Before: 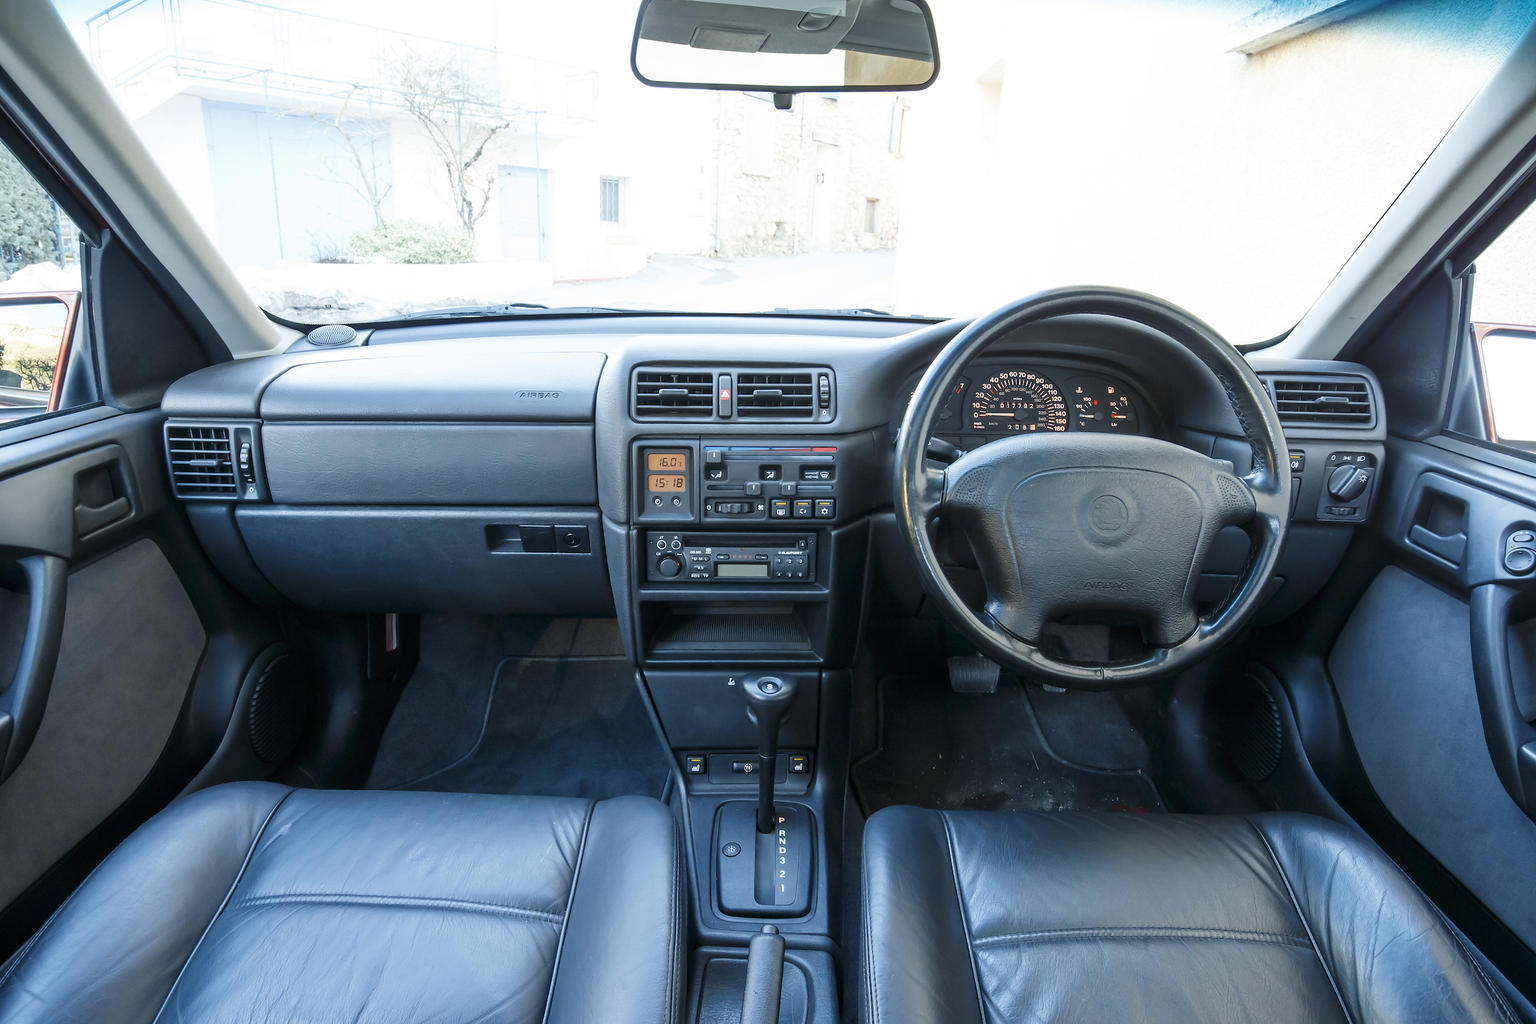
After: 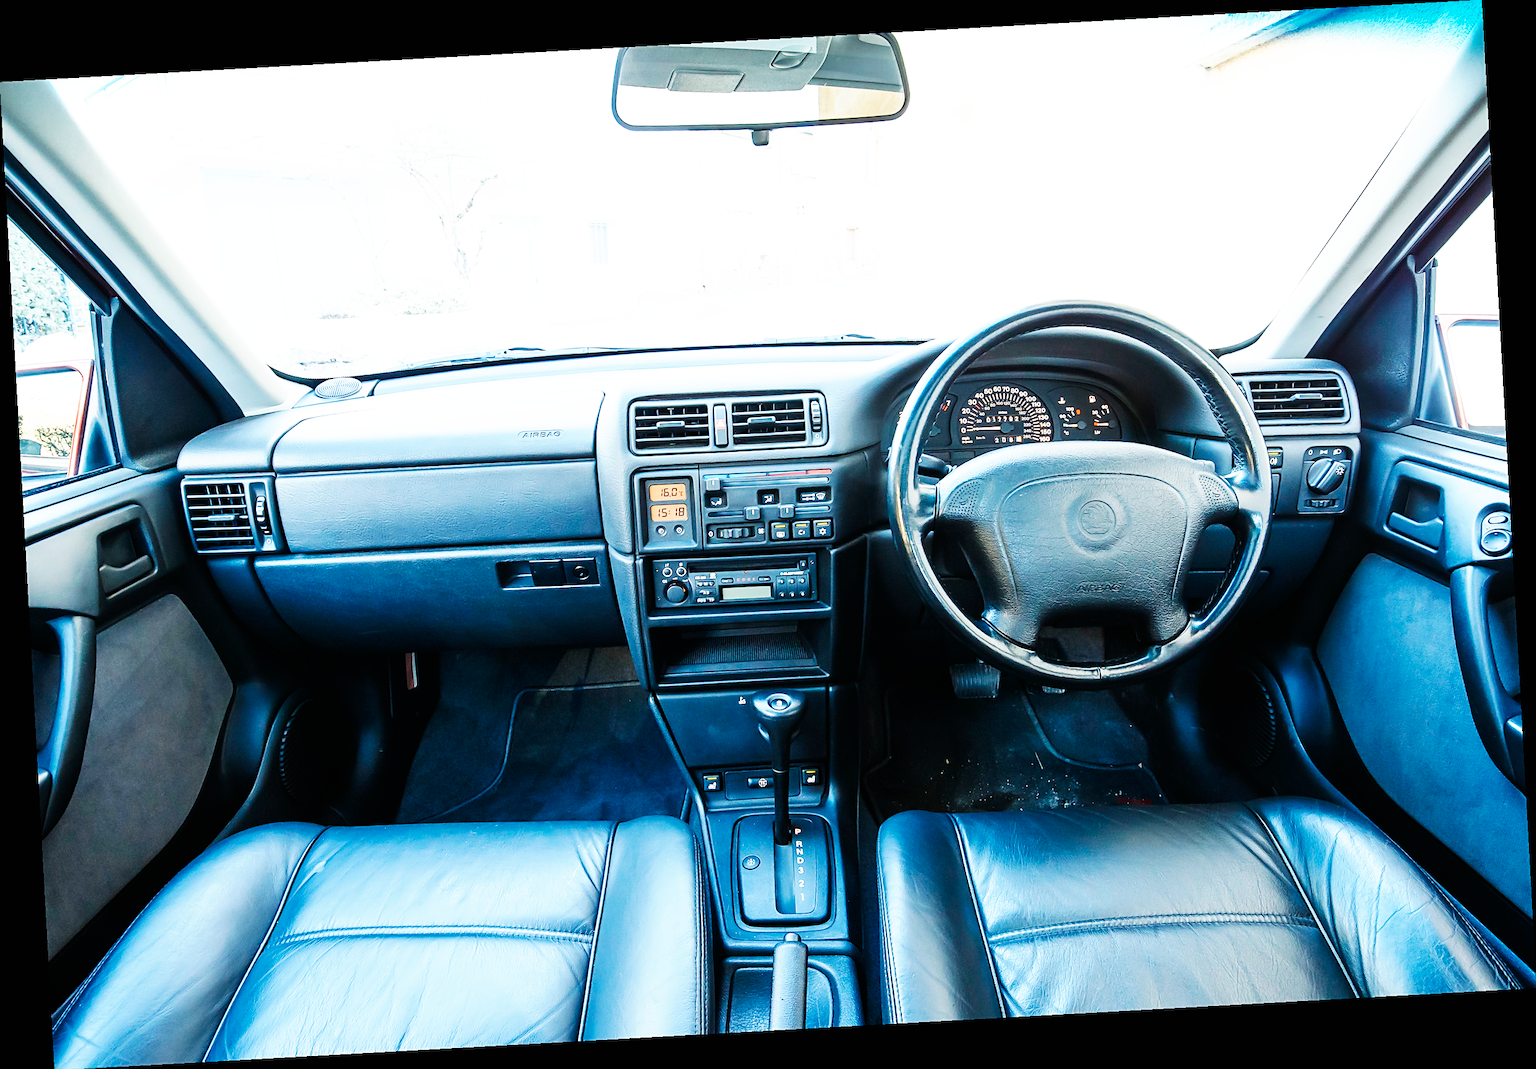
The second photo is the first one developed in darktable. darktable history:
rotate and perspective: rotation -3.18°, automatic cropping off
sharpen: on, module defaults
base curve: curves: ch0 [(0, 0) (0.007, 0.004) (0.027, 0.03) (0.046, 0.07) (0.207, 0.54) (0.442, 0.872) (0.673, 0.972) (1, 1)], preserve colors none
